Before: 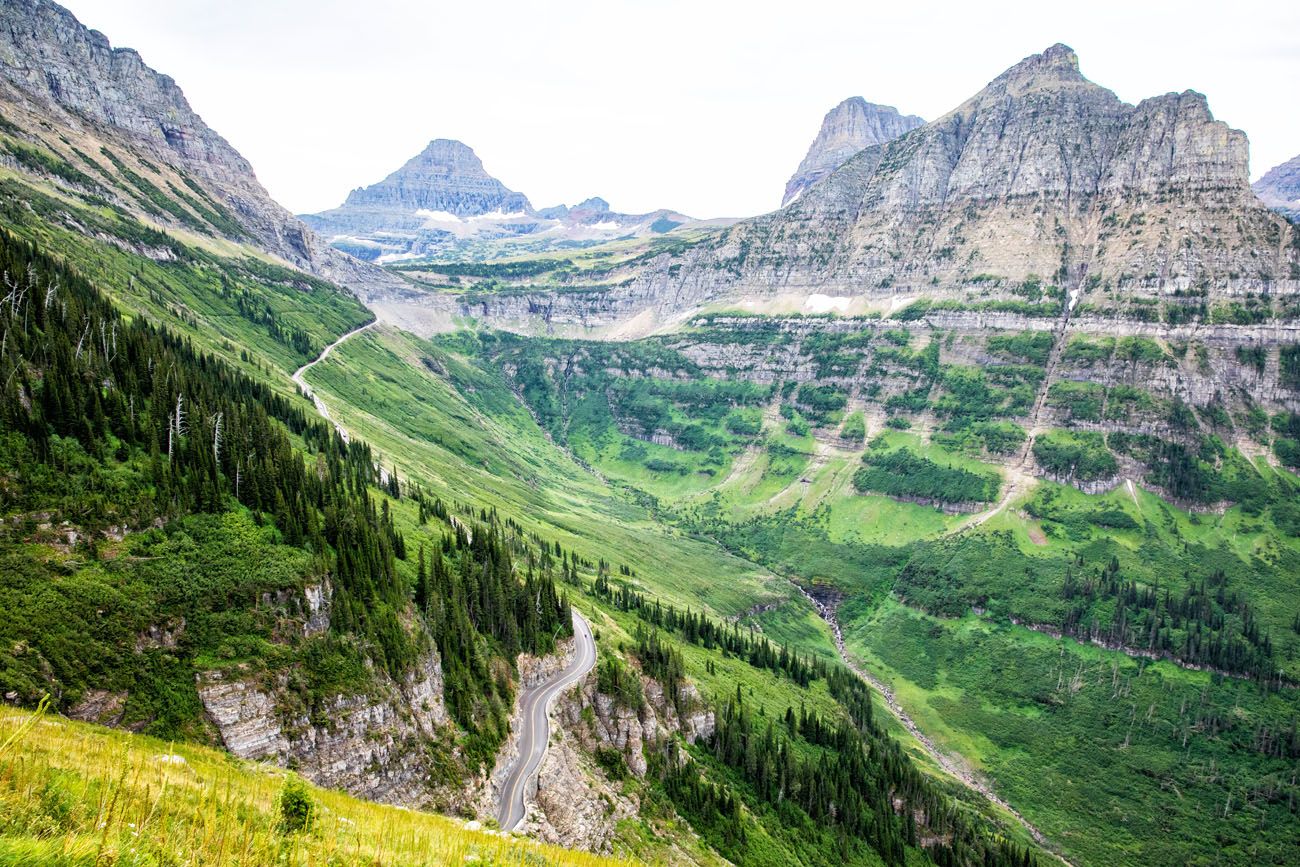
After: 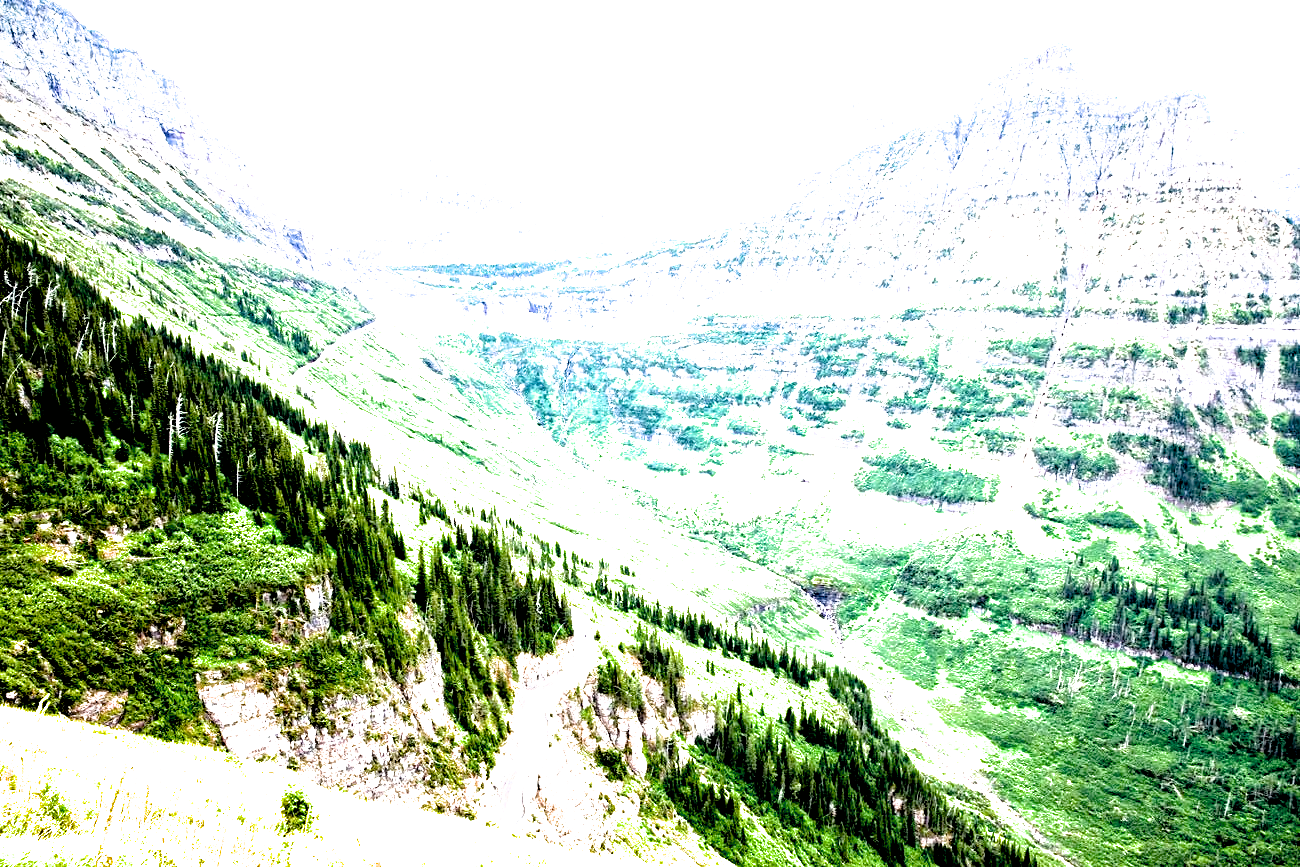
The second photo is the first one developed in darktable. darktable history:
exposure: black level correction 0.015, exposure 1.787 EV, compensate highlight preservation false
filmic rgb: black relative exposure -8.19 EV, white relative exposure 2.2 EV, threshold 2.98 EV, target white luminance 99.871%, hardness 7.18, latitude 74.97%, contrast 1.323, highlights saturation mix -1.48%, shadows ↔ highlights balance 30.52%, color science v6 (2022), iterations of high-quality reconstruction 0, enable highlight reconstruction true
